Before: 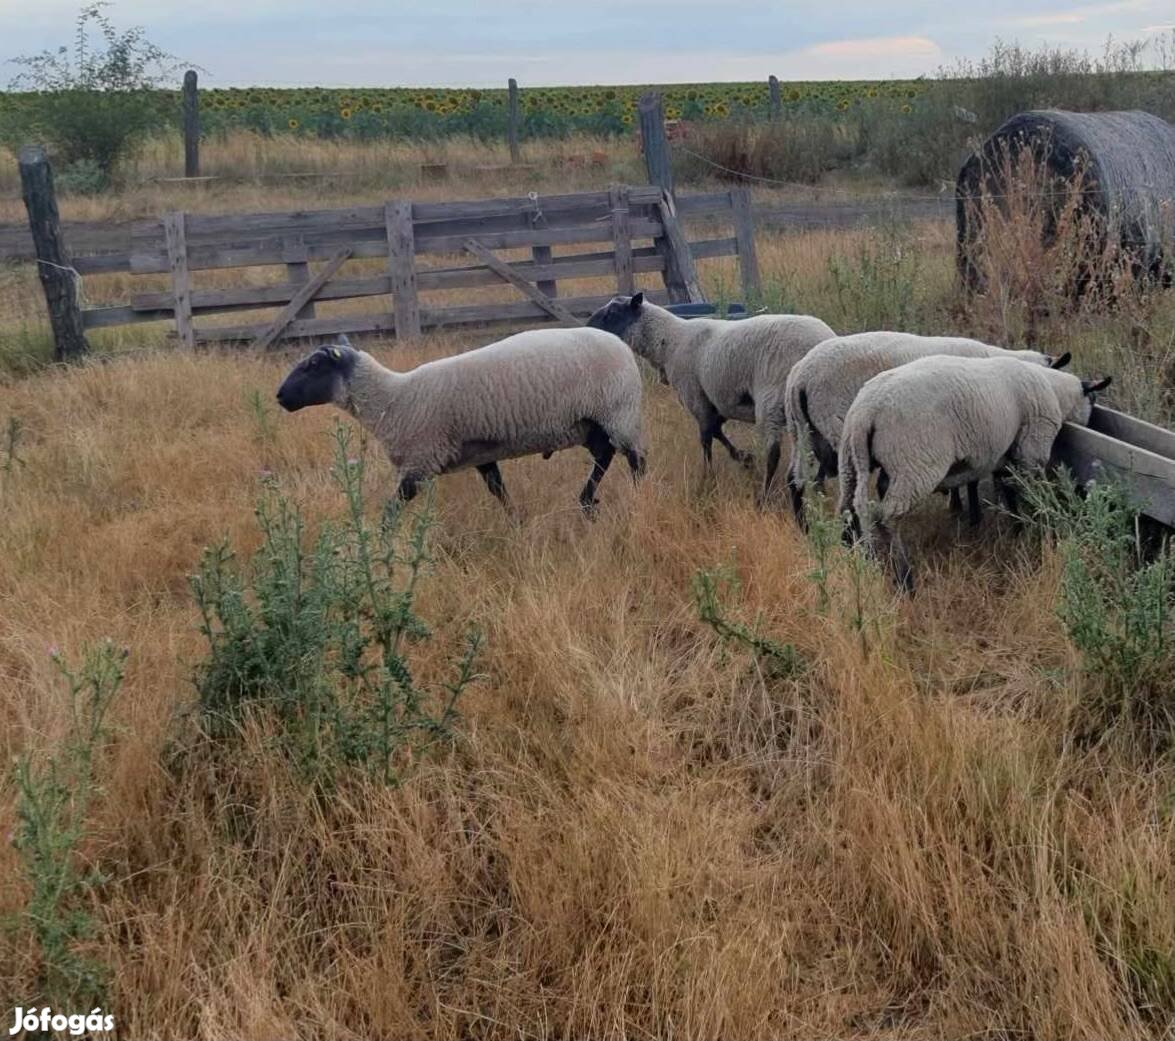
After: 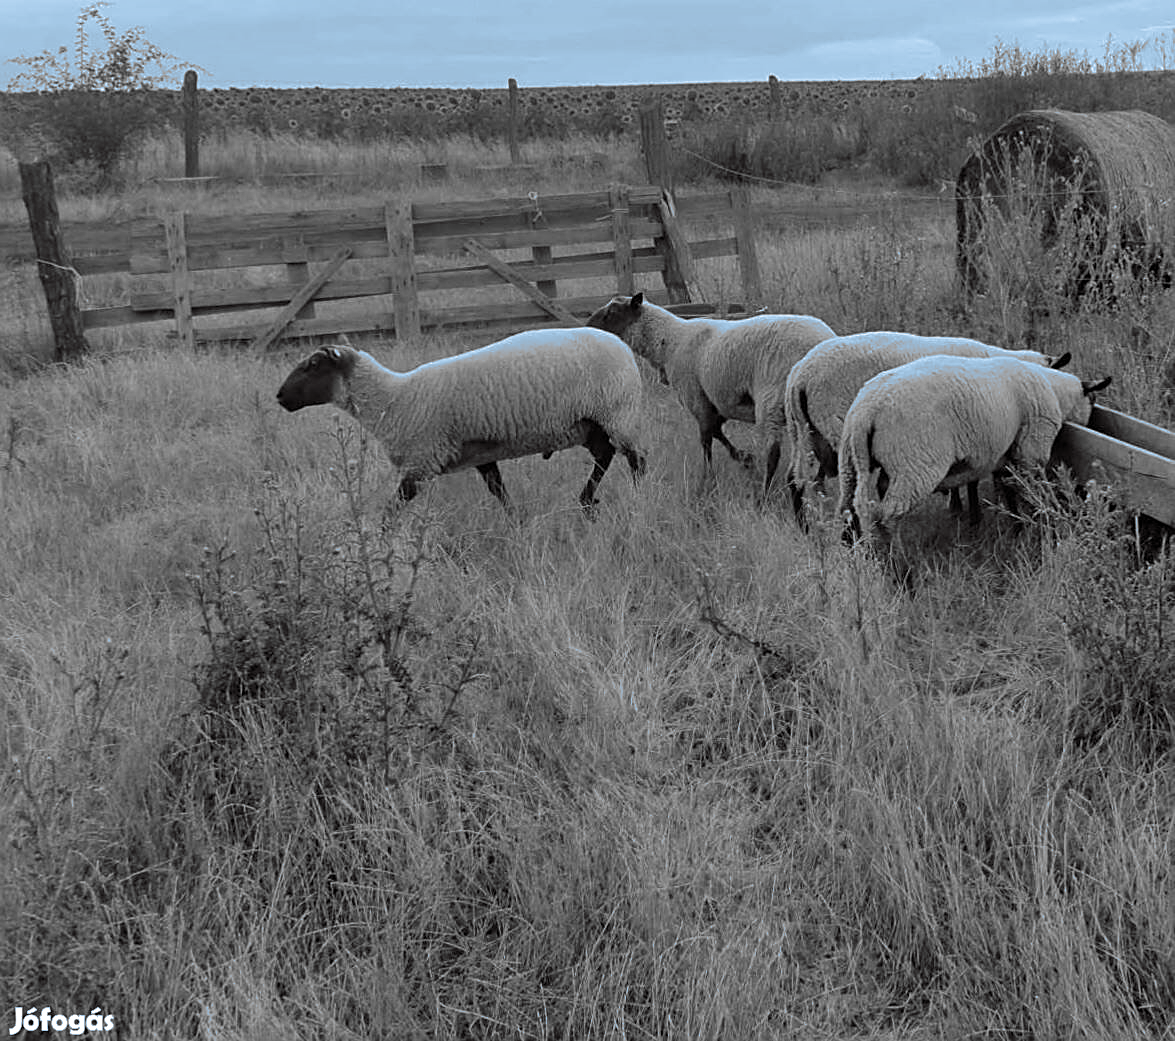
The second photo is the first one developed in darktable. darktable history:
sharpen: on, module defaults
white balance: red 1.138, green 0.996, blue 0.812
tone equalizer: on, module defaults
contrast equalizer: y [[0.5 ×6], [0.5 ×6], [0.5 ×6], [0 ×6], [0, 0.039, 0.251, 0.29, 0.293, 0.292]]
split-toning: shadows › hue 351.18°, shadows › saturation 0.86, highlights › hue 218.82°, highlights › saturation 0.73, balance -19.167
monochrome: size 1
